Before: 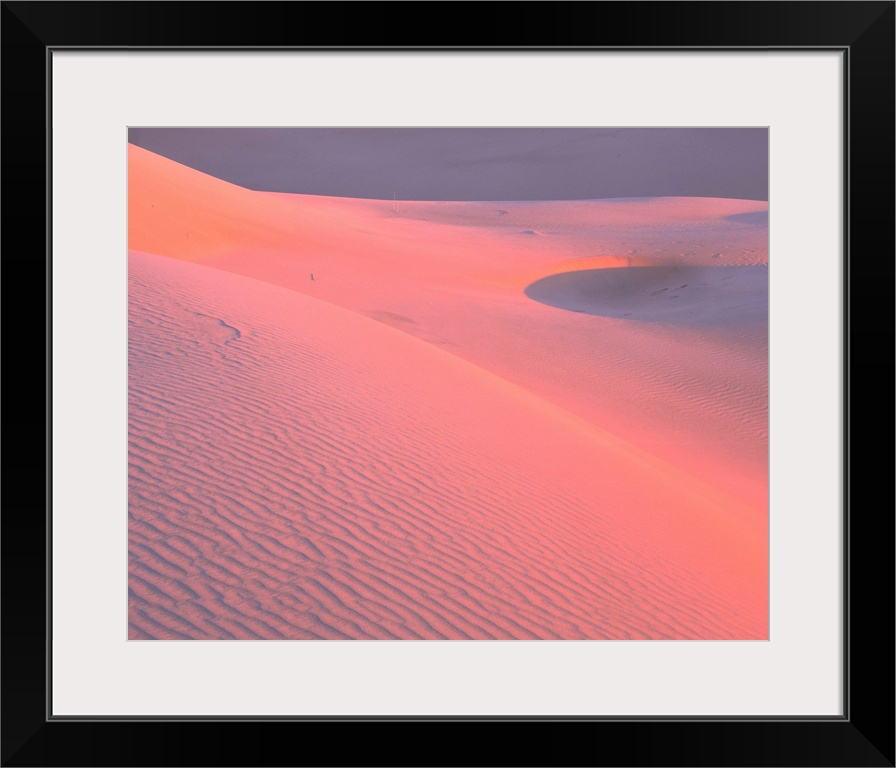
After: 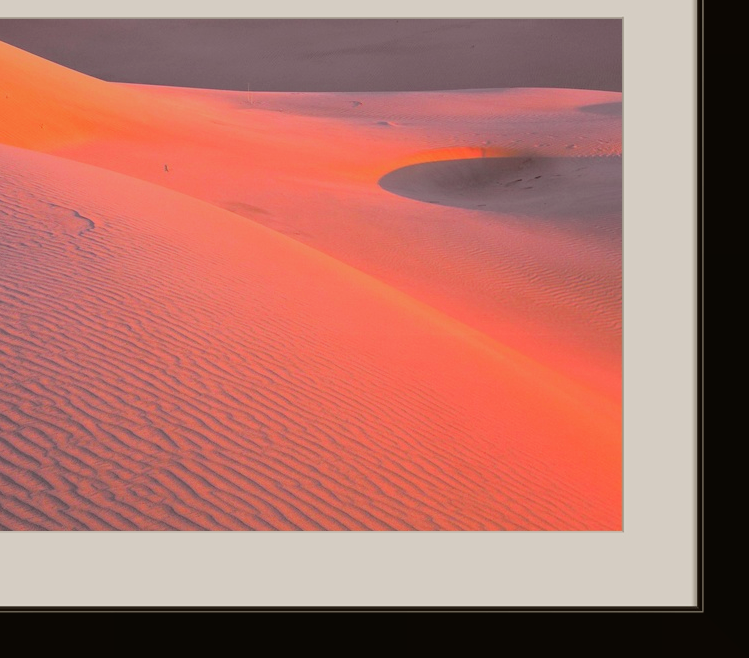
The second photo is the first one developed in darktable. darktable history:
crop: left 16.315%, top 14.246%
tone curve: curves: ch0 [(0, 0.021) (0.049, 0.044) (0.157, 0.131) (0.359, 0.419) (0.469, 0.544) (0.634, 0.722) (0.839, 0.909) (0.998, 0.978)]; ch1 [(0, 0) (0.437, 0.408) (0.472, 0.47) (0.502, 0.503) (0.527, 0.53) (0.564, 0.573) (0.614, 0.654) (0.669, 0.748) (0.859, 0.899) (1, 1)]; ch2 [(0, 0) (0.33, 0.301) (0.421, 0.443) (0.487, 0.504) (0.502, 0.509) (0.535, 0.537) (0.565, 0.595) (0.608, 0.667) (1, 1)], color space Lab, independent channels, preserve colors none
color balance: lift [1.005, 1.002, 0.998, 0.998], gamma [1, 1.021, 1.02, 0.979], gain [0.923, 1.066, 1.056, 0.934]
filmic rgb: middle gray luminance 29%, black relative exposure -10.3 EV, white relative exposure 5.5 EV, threshold 6 EV, target black luminance 0%, hardness 3.95, latitude 2.04%, contrast 1.132, highlights saturation mix 5%, shadows ↔ highlights balance 15.11%, add noise in highlights 0, preserve chrominance no, color science v3 (2019), use custom middle-gray values true, iterations of high-quality reconstruction 0, contrast in highlights soft, enable highlight reconstruction true
